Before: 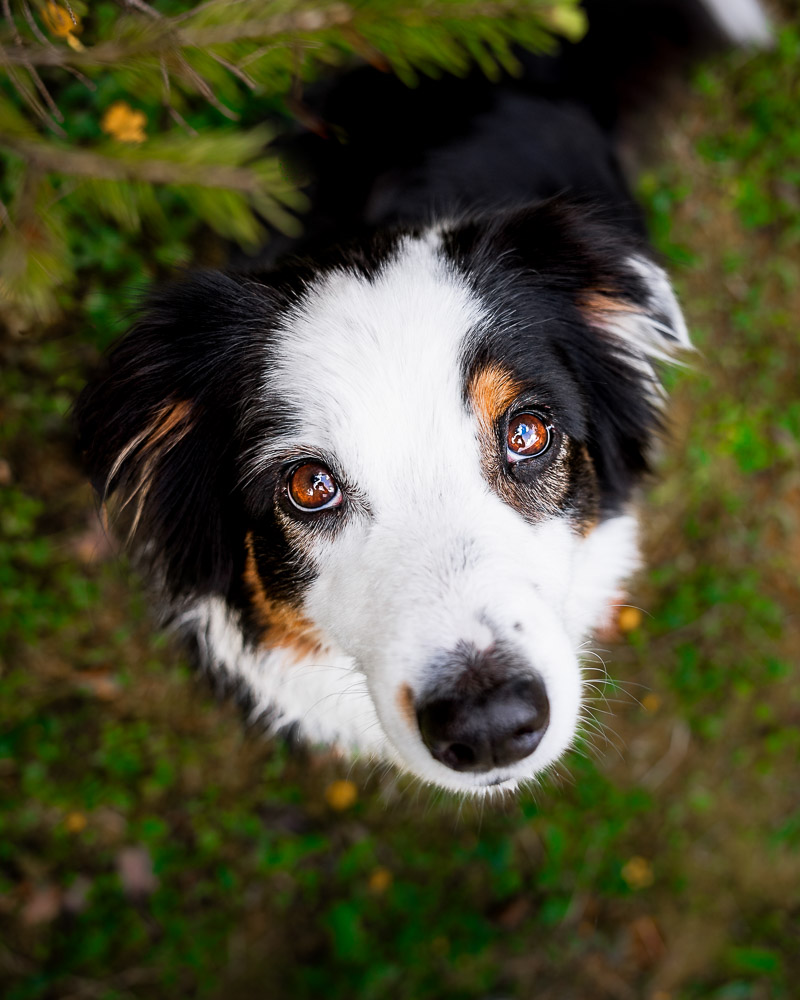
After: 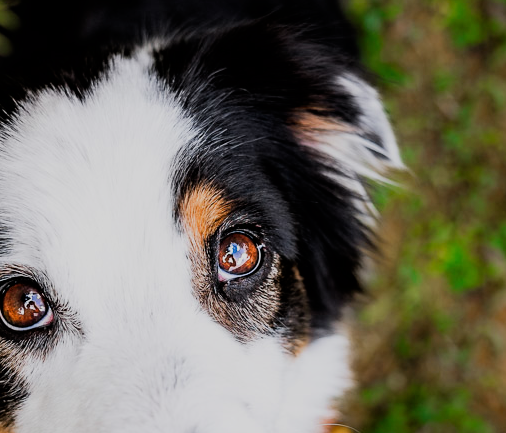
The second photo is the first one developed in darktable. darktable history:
crop: left 36.195%, top 18.12%, right 0.526%, bottom 38.552%
filmic rgb: black relative exposure -7.65 EV, white relative exposure 4.56 EV, hardness 3.61, contrast 1.062
